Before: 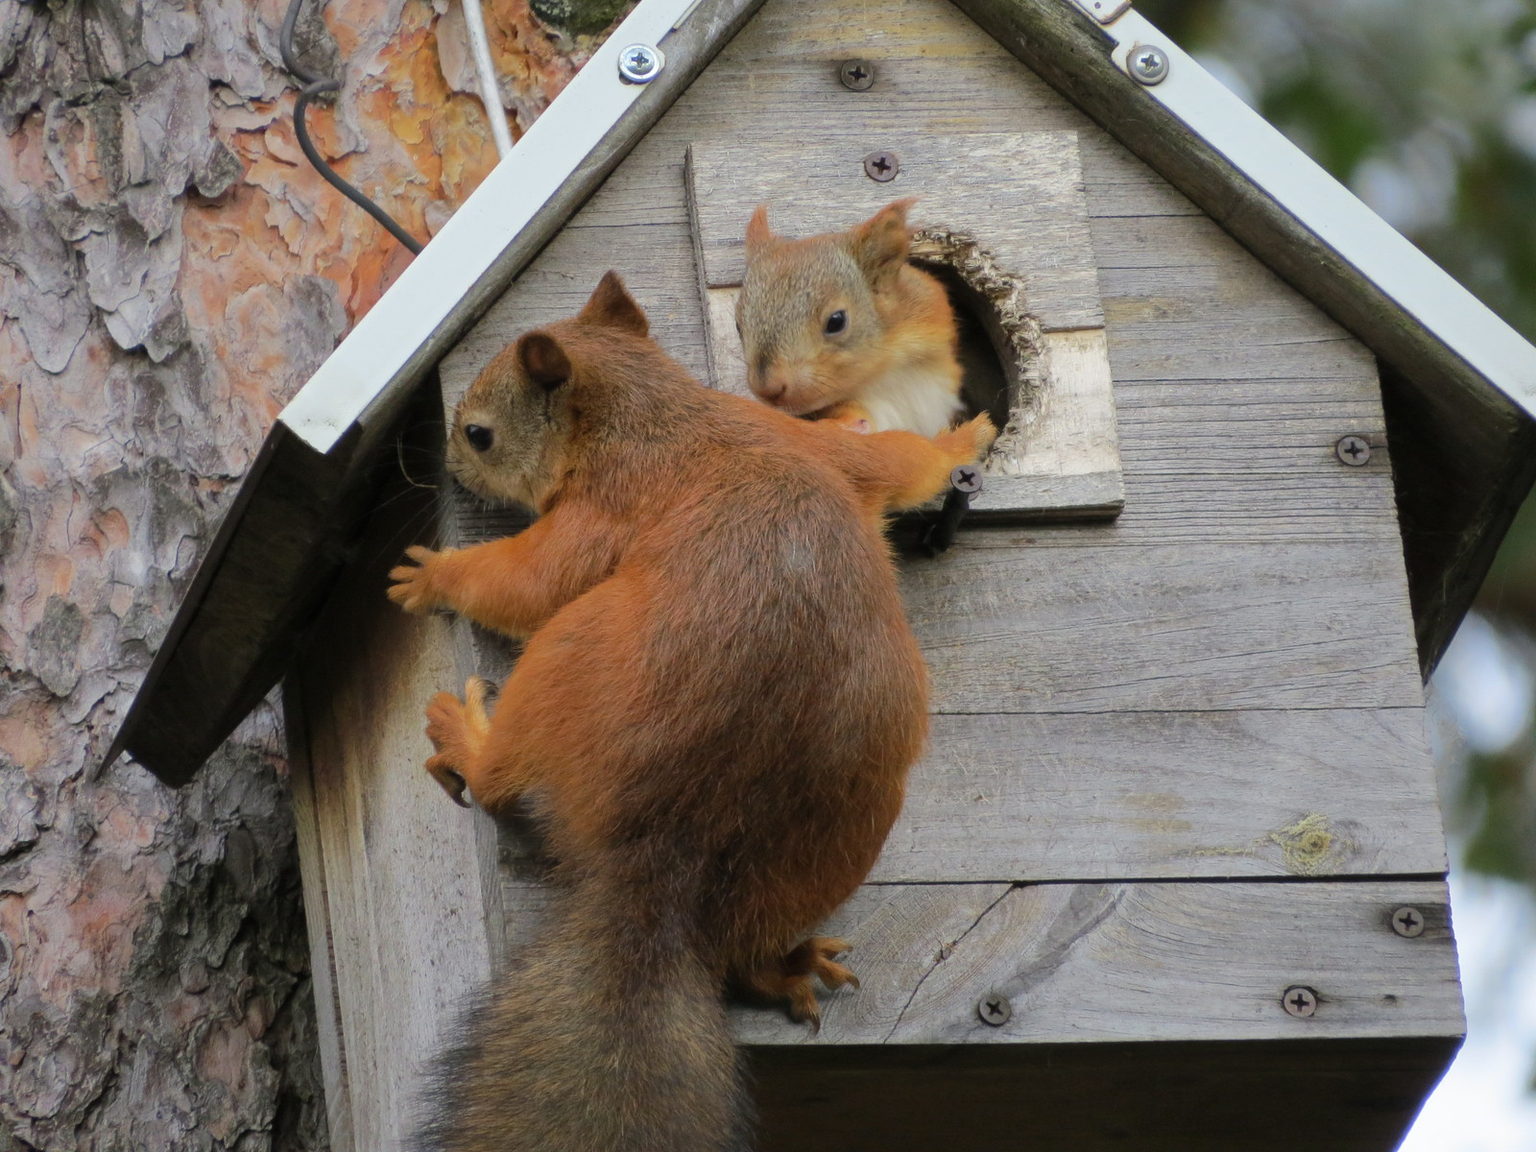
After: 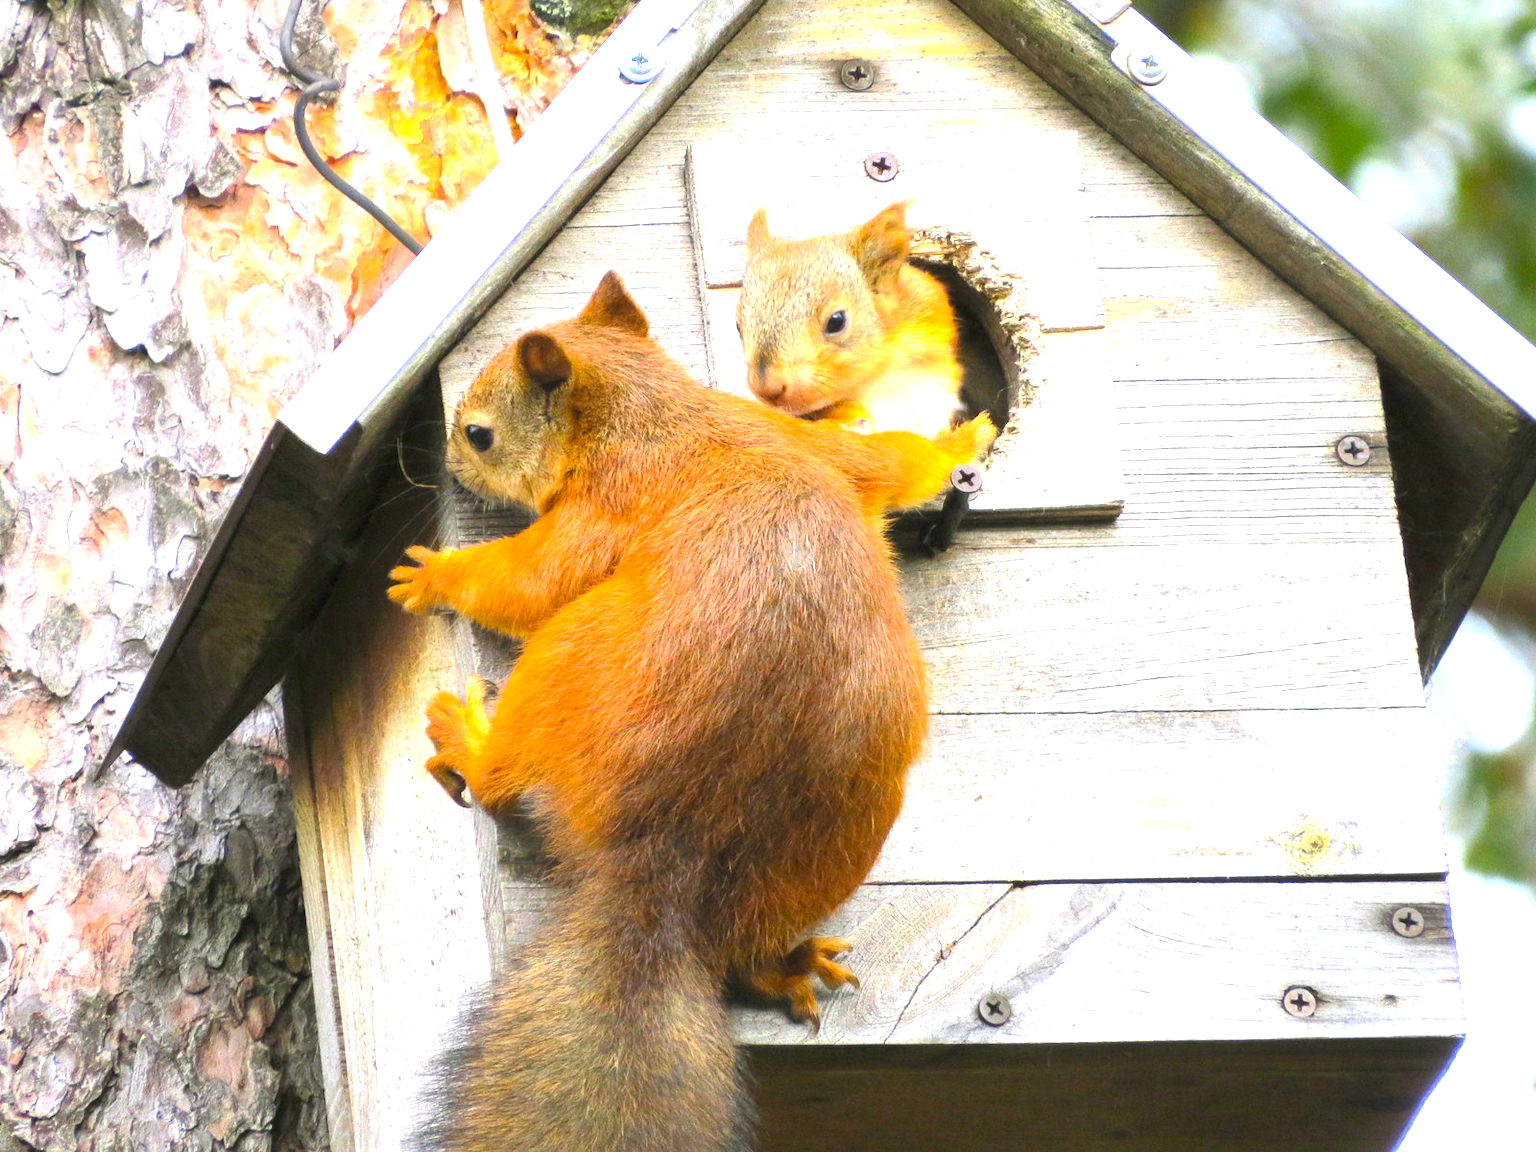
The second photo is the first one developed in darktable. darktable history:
color balance rgb: perceptual saturation grading › global saturation 41.233%
exposure: black level correction 0, exposure 1.973 EV, compensate highlight preservation false
